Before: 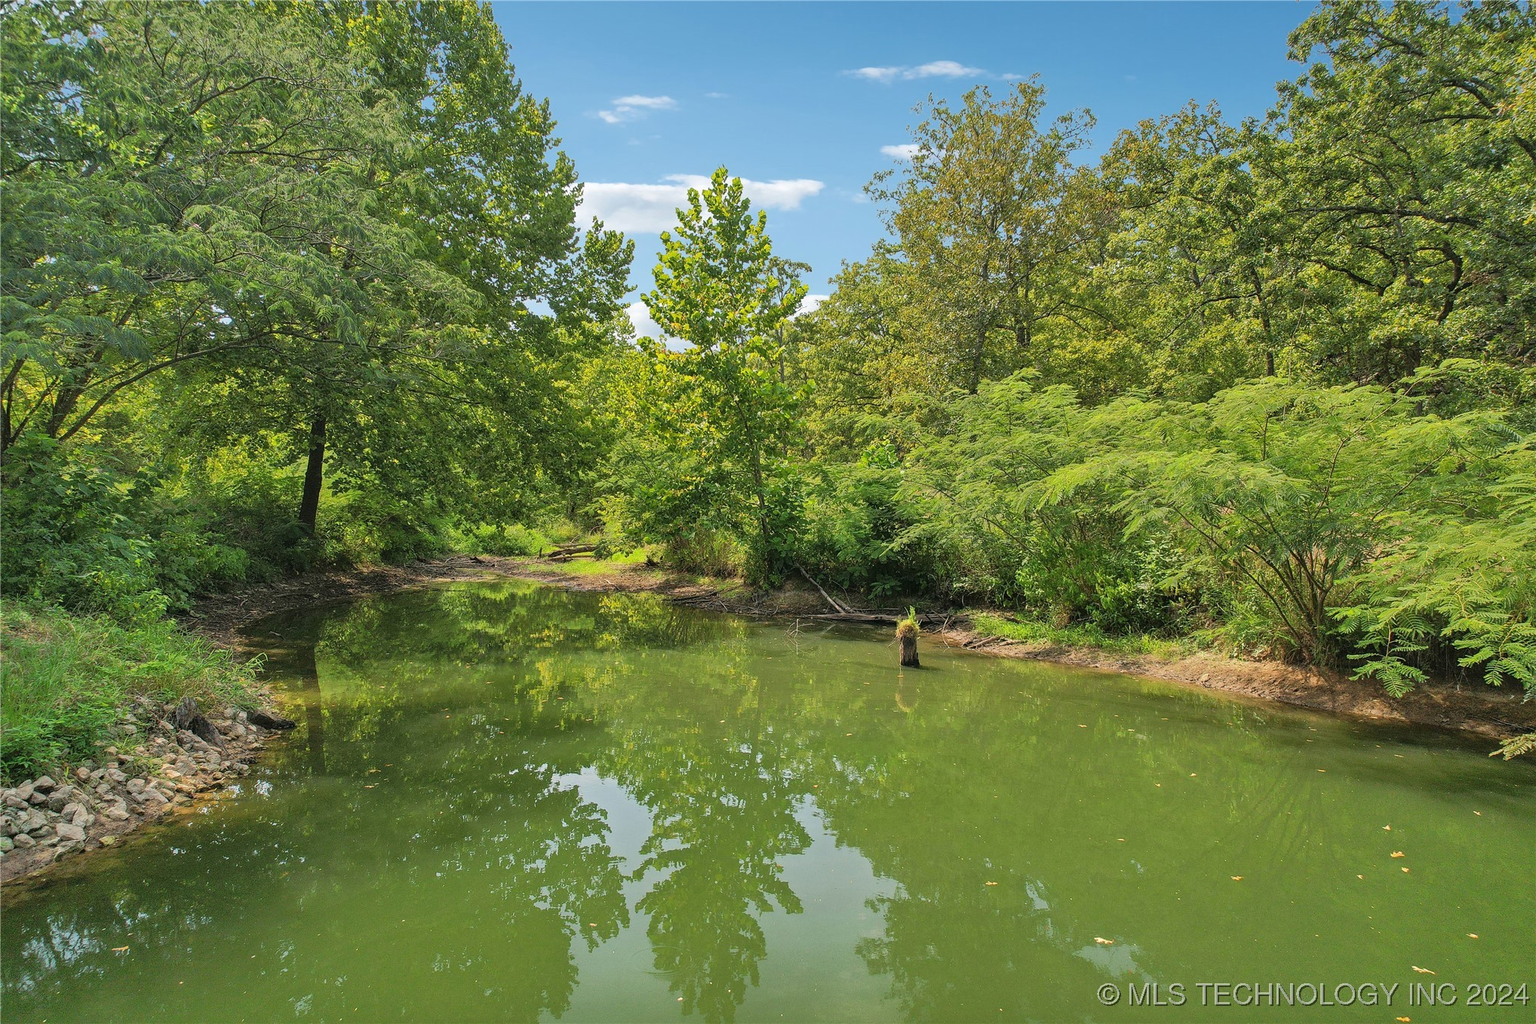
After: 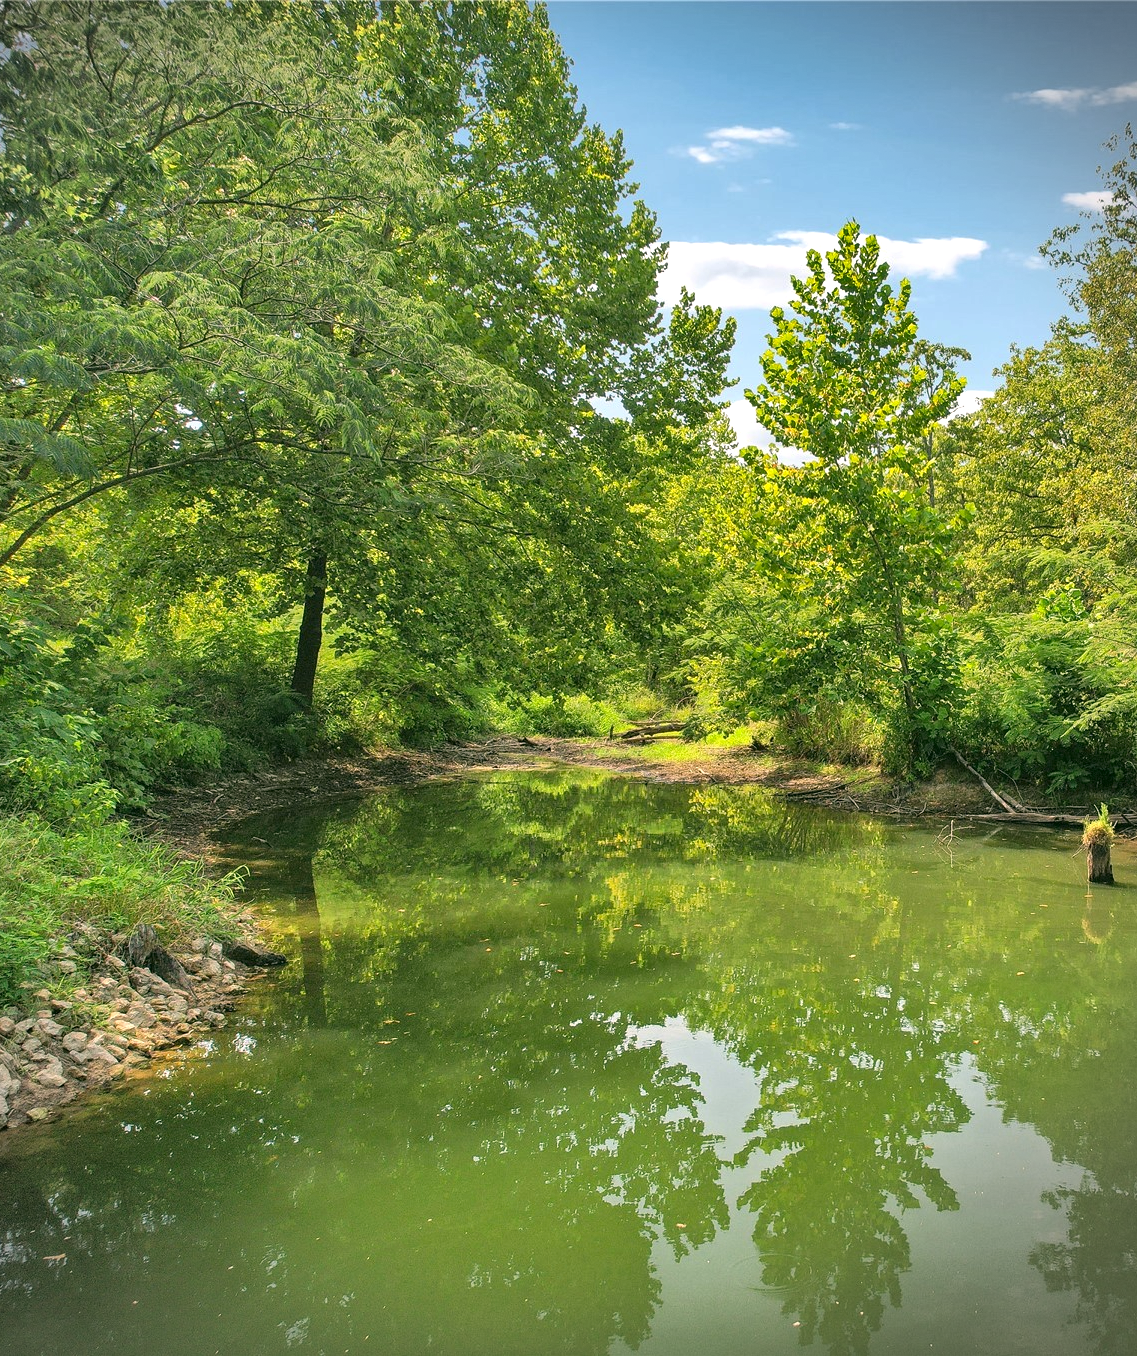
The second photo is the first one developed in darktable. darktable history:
vignetting: center (-0.031, -0.047), dithering 8-bit output
exposure: exposure 0.402 EV, compensate highlight preservation false
crop: left 5.2%, right 38.942%
color correction: highlights a* 4.38, highlights b* 4.93, shadows a* -8.13, shadows b* 4.54
shadows and highlights: white point adjustment 0.994, soften with gaussian
